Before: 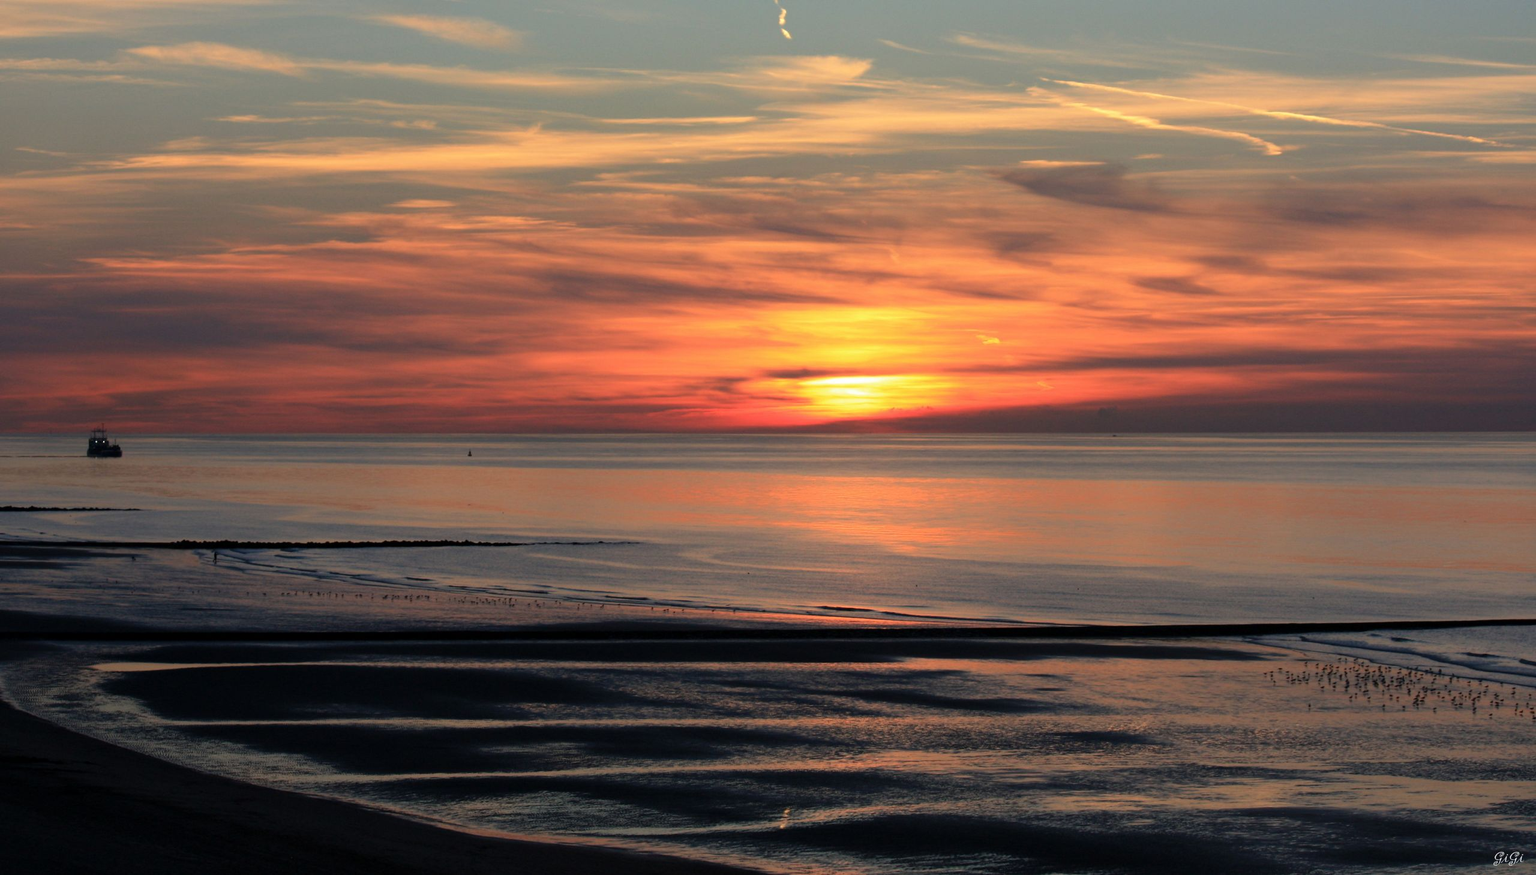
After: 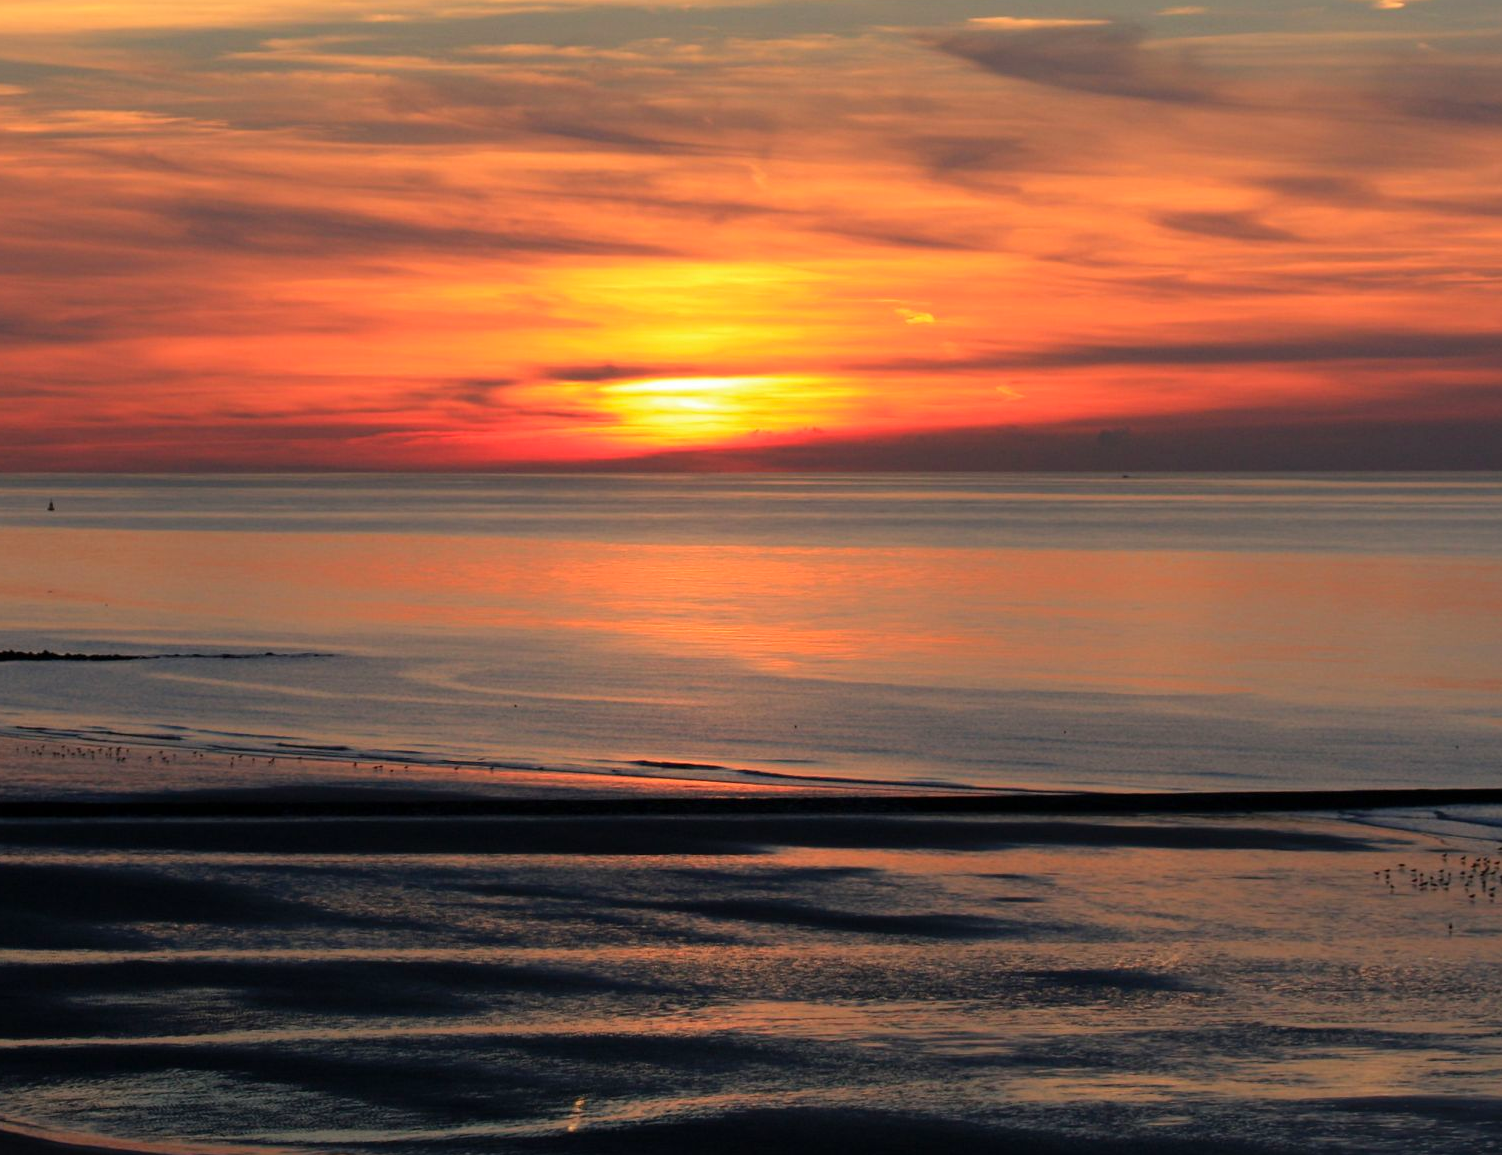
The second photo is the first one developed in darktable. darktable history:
crop and rotate: left 28.603%, top 17.171%, right 12.699%, bottom 3.638%
contrast brightness saturation: saturation 0.132
